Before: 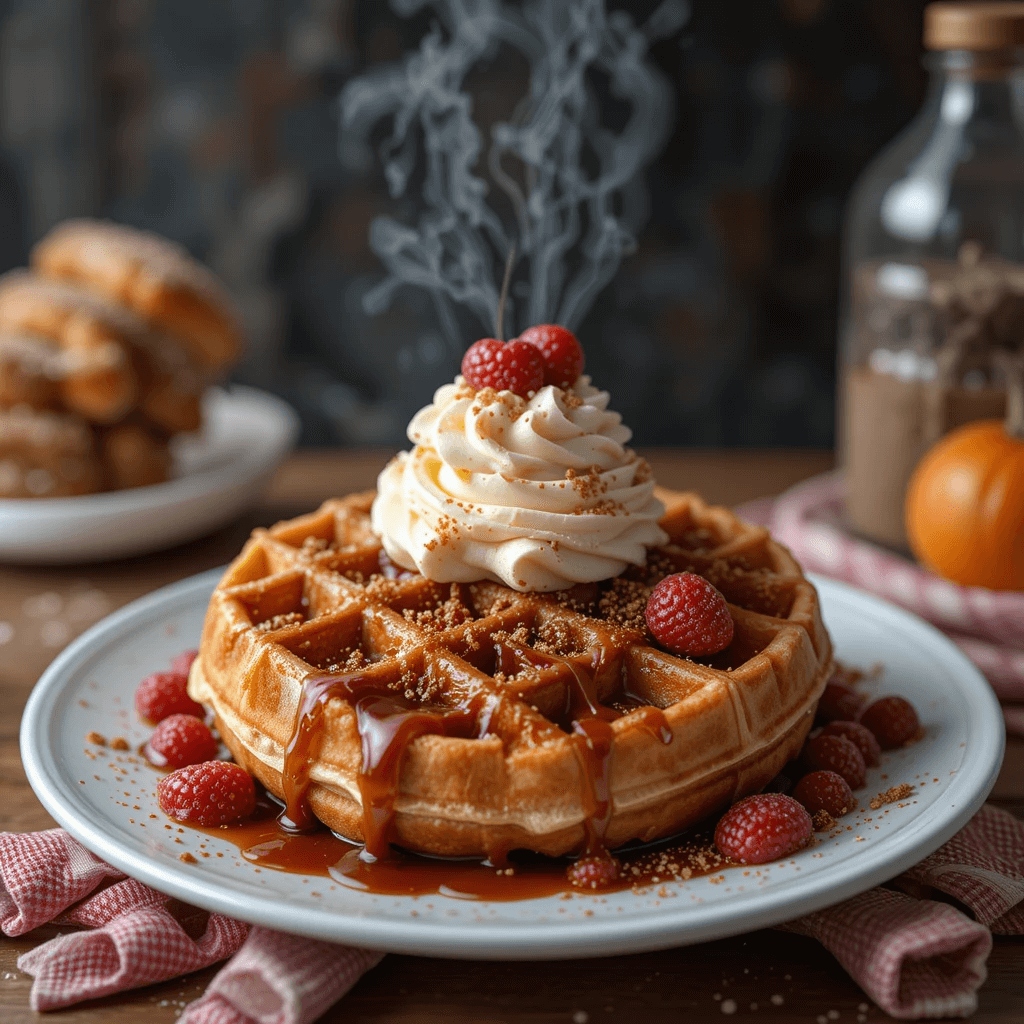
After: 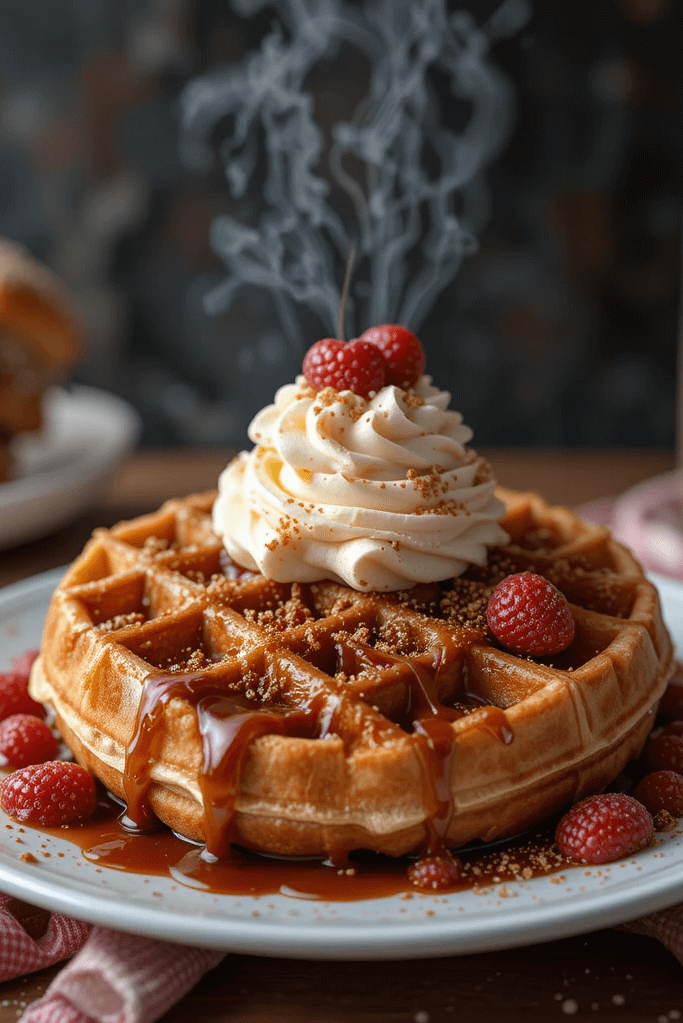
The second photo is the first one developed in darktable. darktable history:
crop and rotate: left 15.589%, right 17.711%
